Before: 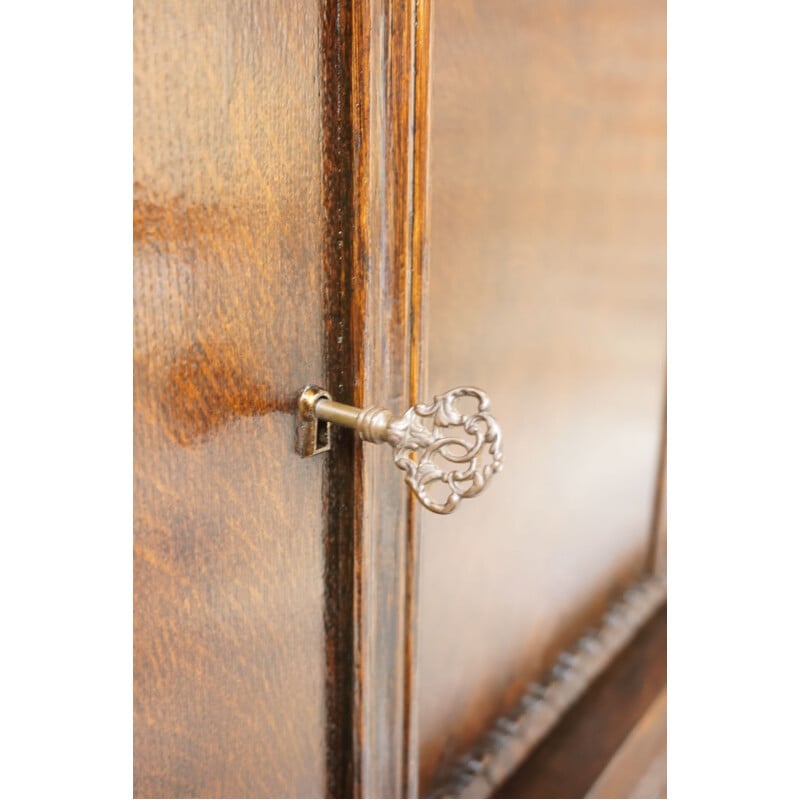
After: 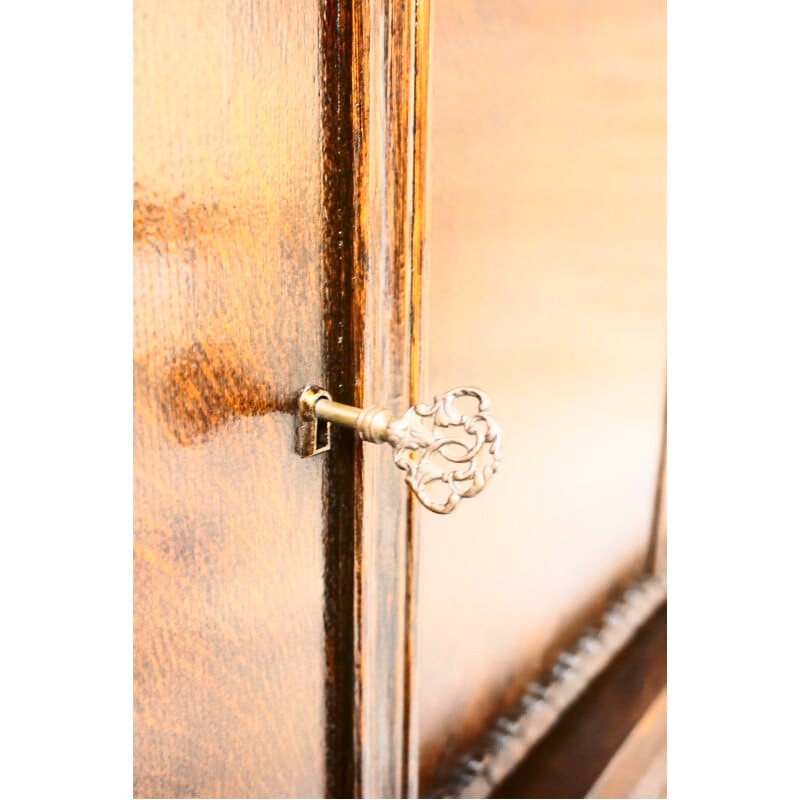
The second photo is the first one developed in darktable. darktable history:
contrast brightness saturation: contrast 0.395, brightness 0.106, saturation 0.212
